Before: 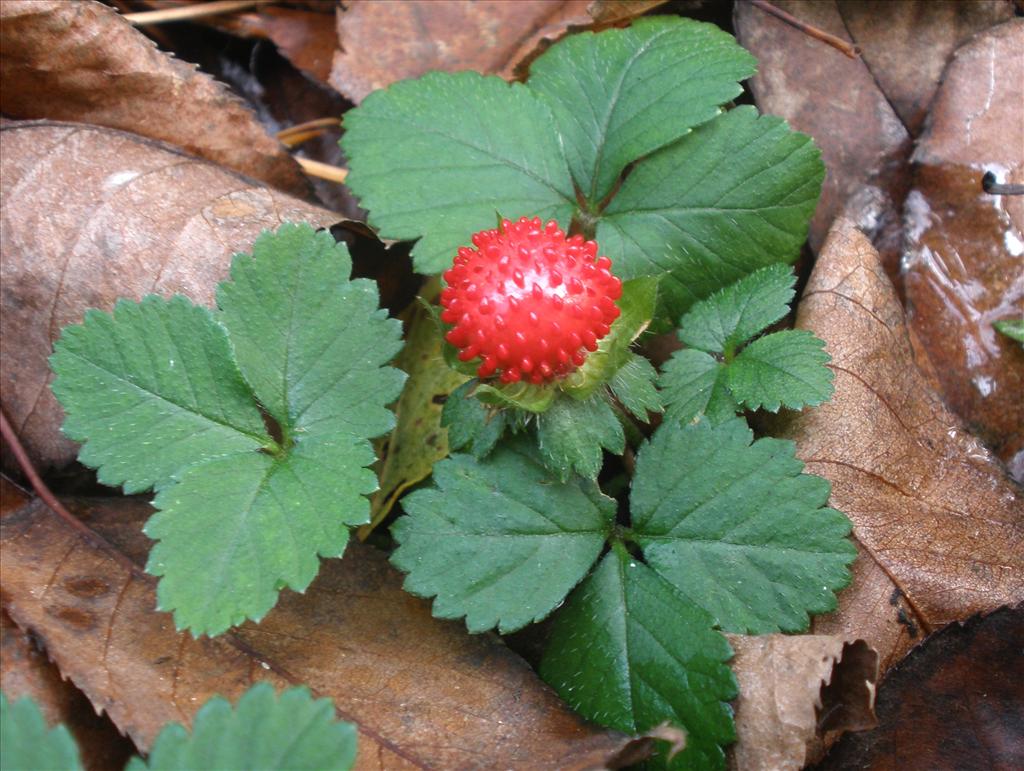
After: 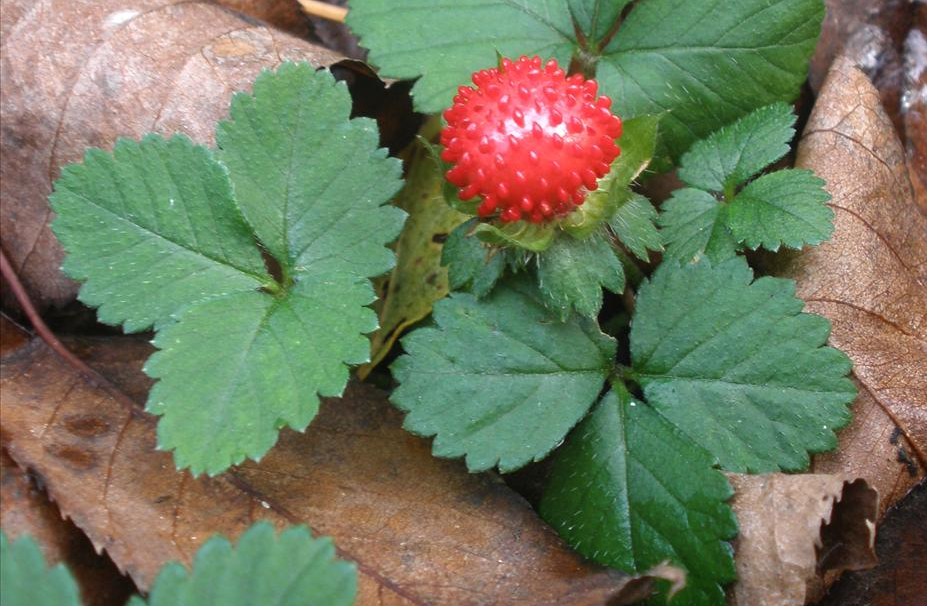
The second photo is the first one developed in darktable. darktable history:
crop: top 20.981%, right 9.45%, bottom 0.32%
